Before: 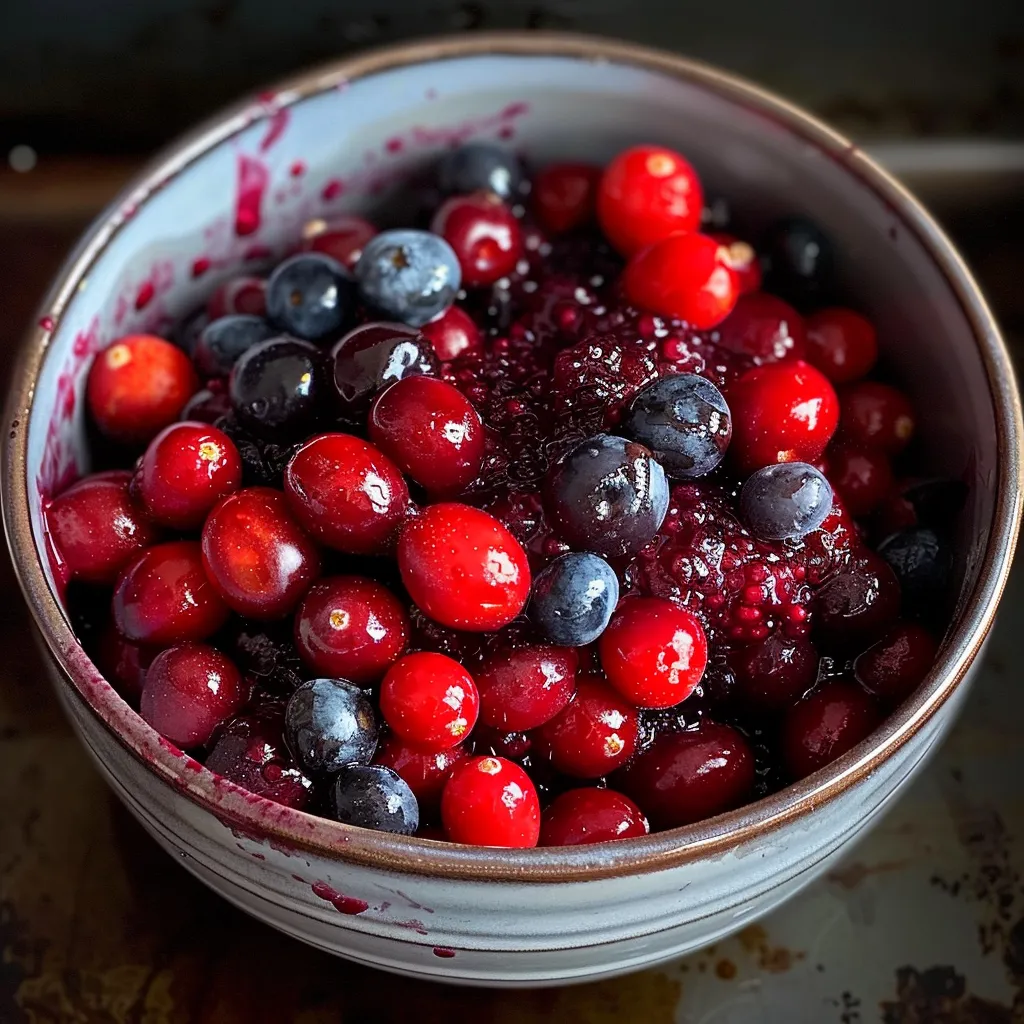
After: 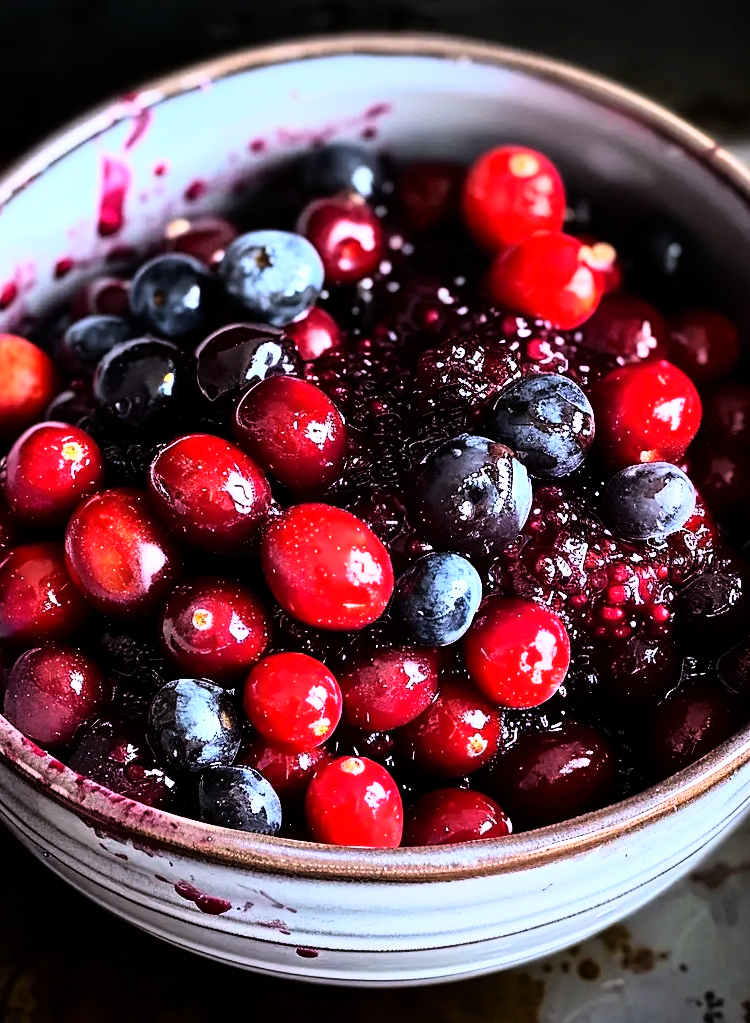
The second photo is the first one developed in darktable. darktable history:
crop: left 13.443%, right 13.31%
rgb curve: curves: ch0 [(0, 0) (0.21, 0.15) (0.24, 0.21) (0.5, 0.75) (0.75, 0.96) (0.89, 0.99) (1, 1)]; ch1 [(0, 0.02) (0.21, 0.13) (0.25, 0.2) (0.5, 0.67) (0.75, 0.9) (0.89, 0.97) (1, 1)]; ch2 [(0, 0.02) (0.21, 0.13) (0.25, 0.2) (0.5, 0.67) (0.75, 0.9) (0.89, 0.97) (1, 1)], compensate middle gray true
white balance: red 1.004, blue 1.096
